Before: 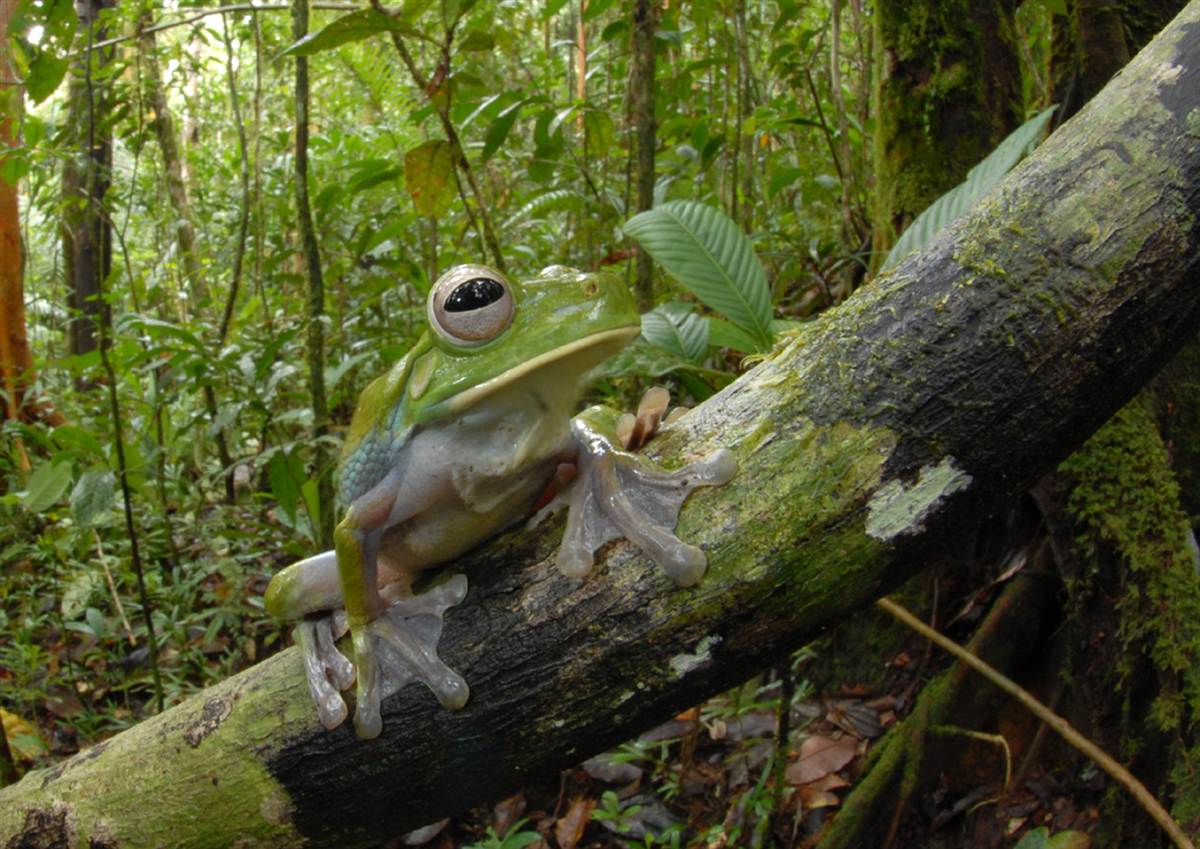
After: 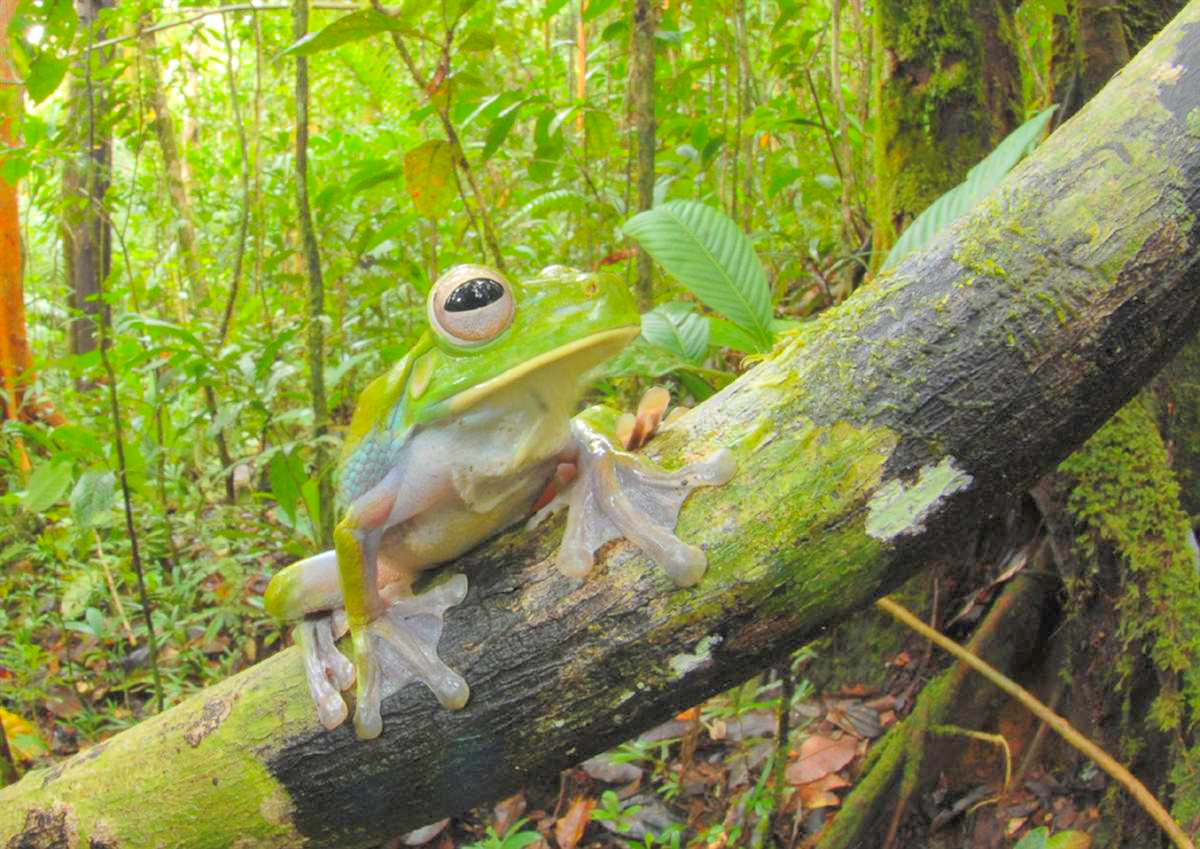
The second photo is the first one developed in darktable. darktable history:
tone equalizer: on, module defaults
exposure: black level correction 0, exposure 2.138 EV, compensate exposure bias true, compensate highlight preservation false
global tonemap: drago (0.7, 100)
